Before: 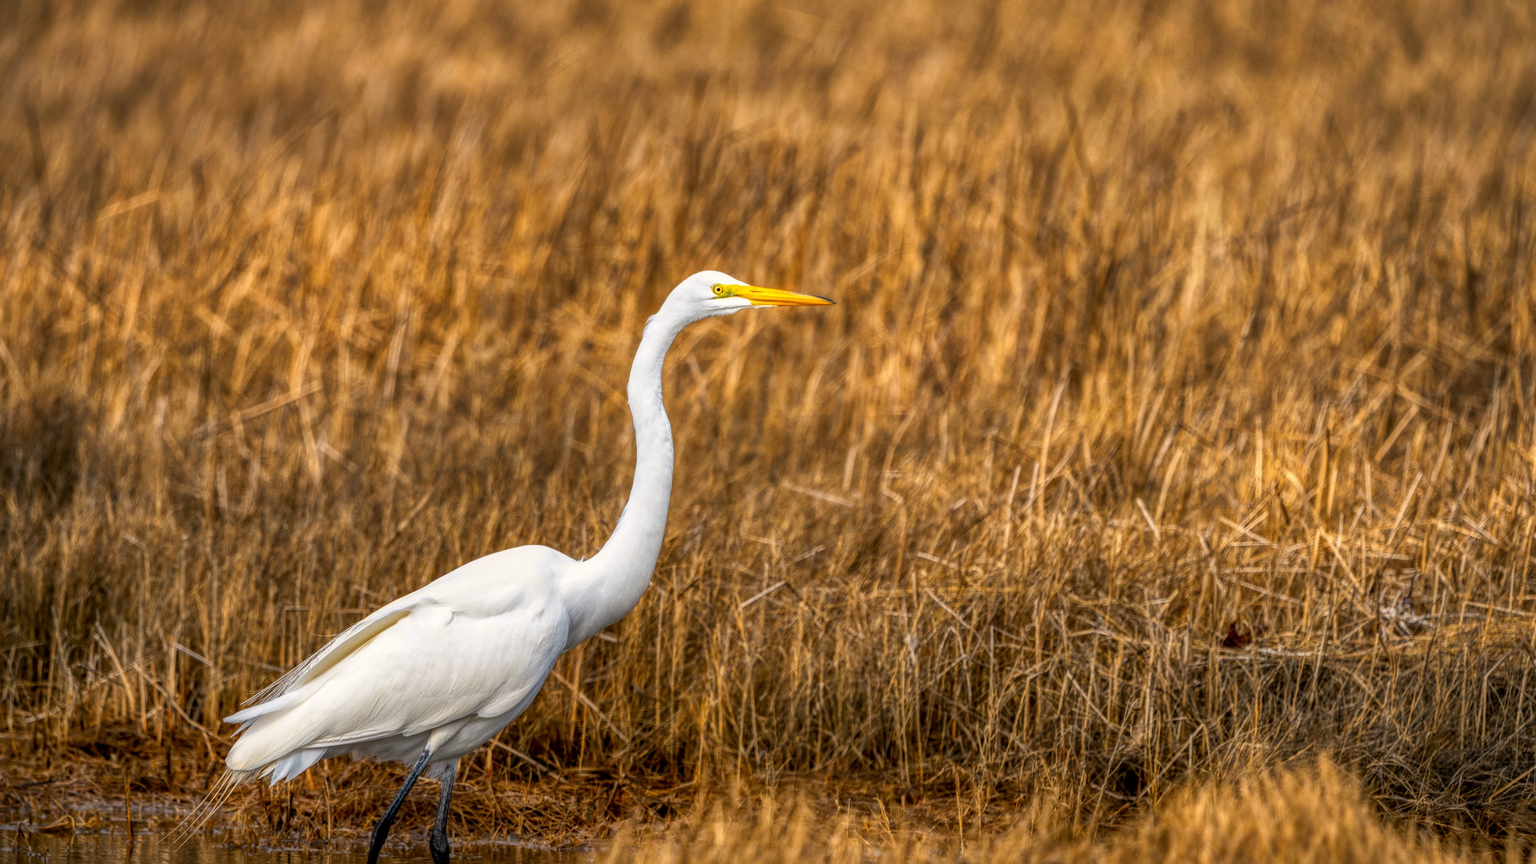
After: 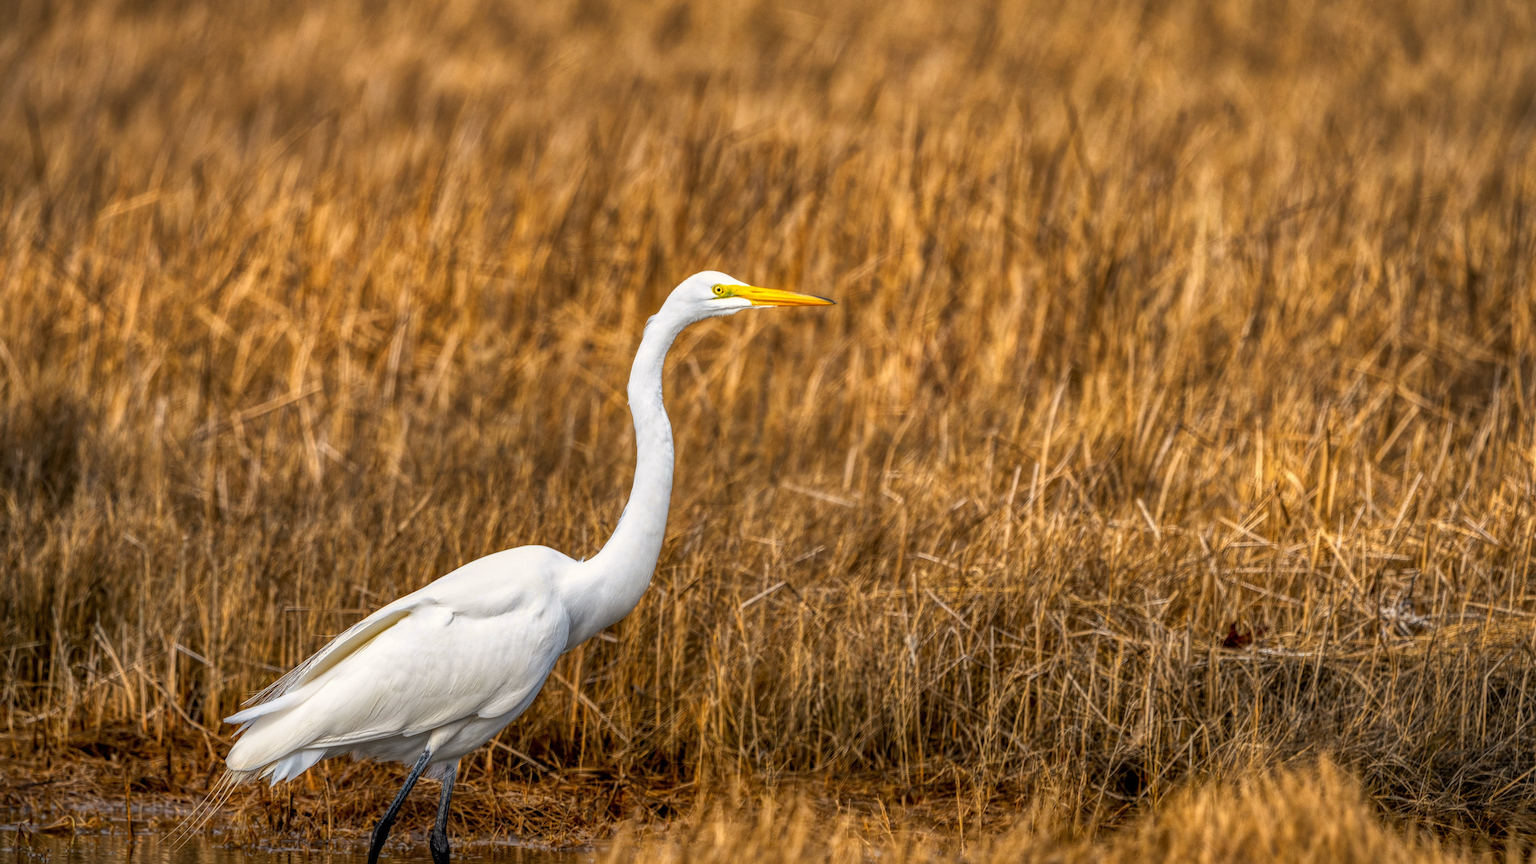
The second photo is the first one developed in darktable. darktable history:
shadows and highlights: shadows 25, highlights -48, soften with gaussian
